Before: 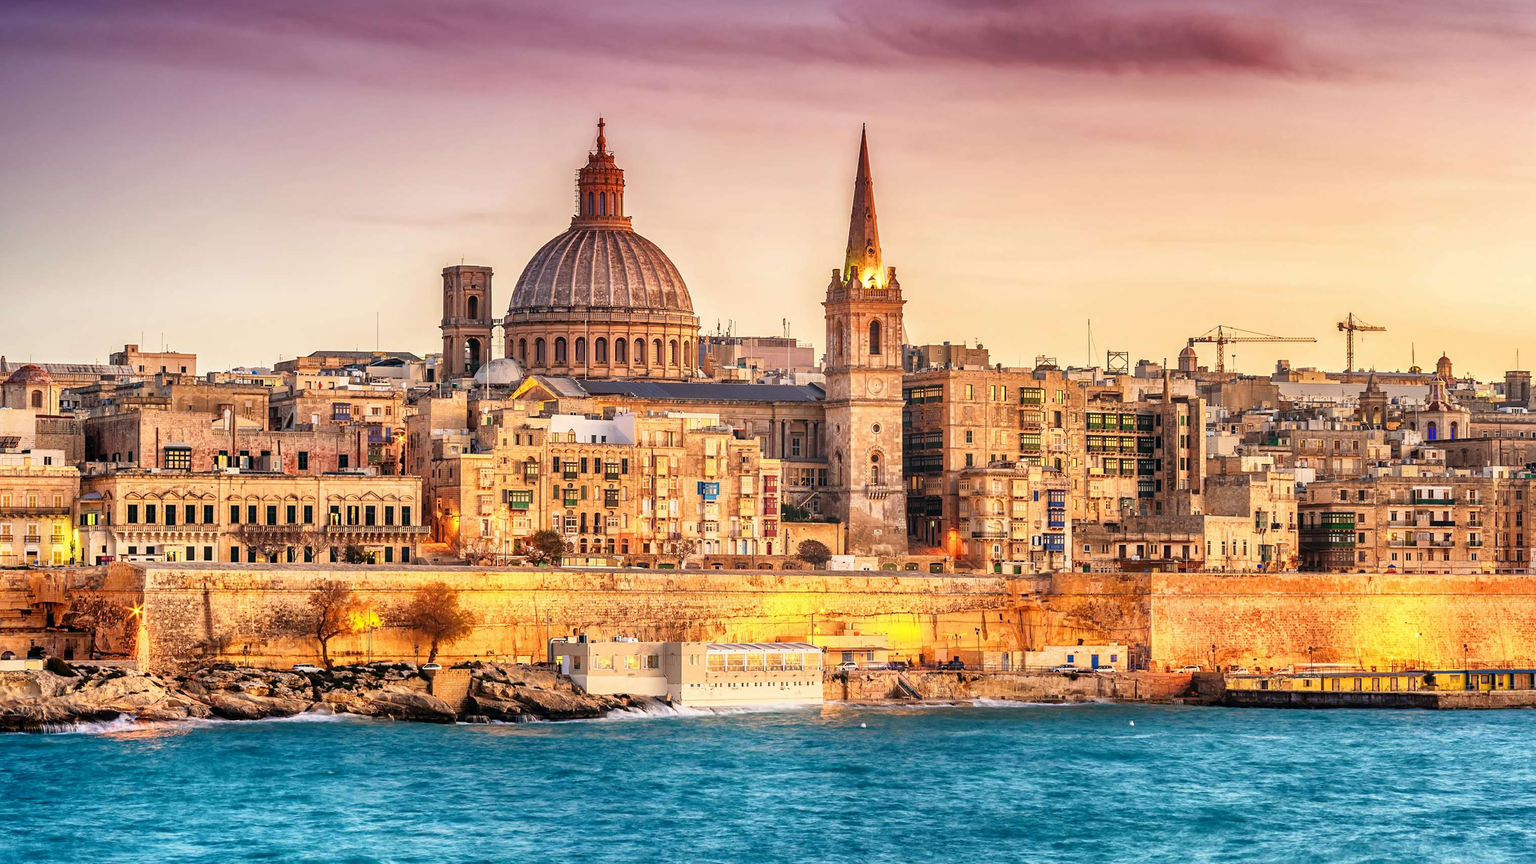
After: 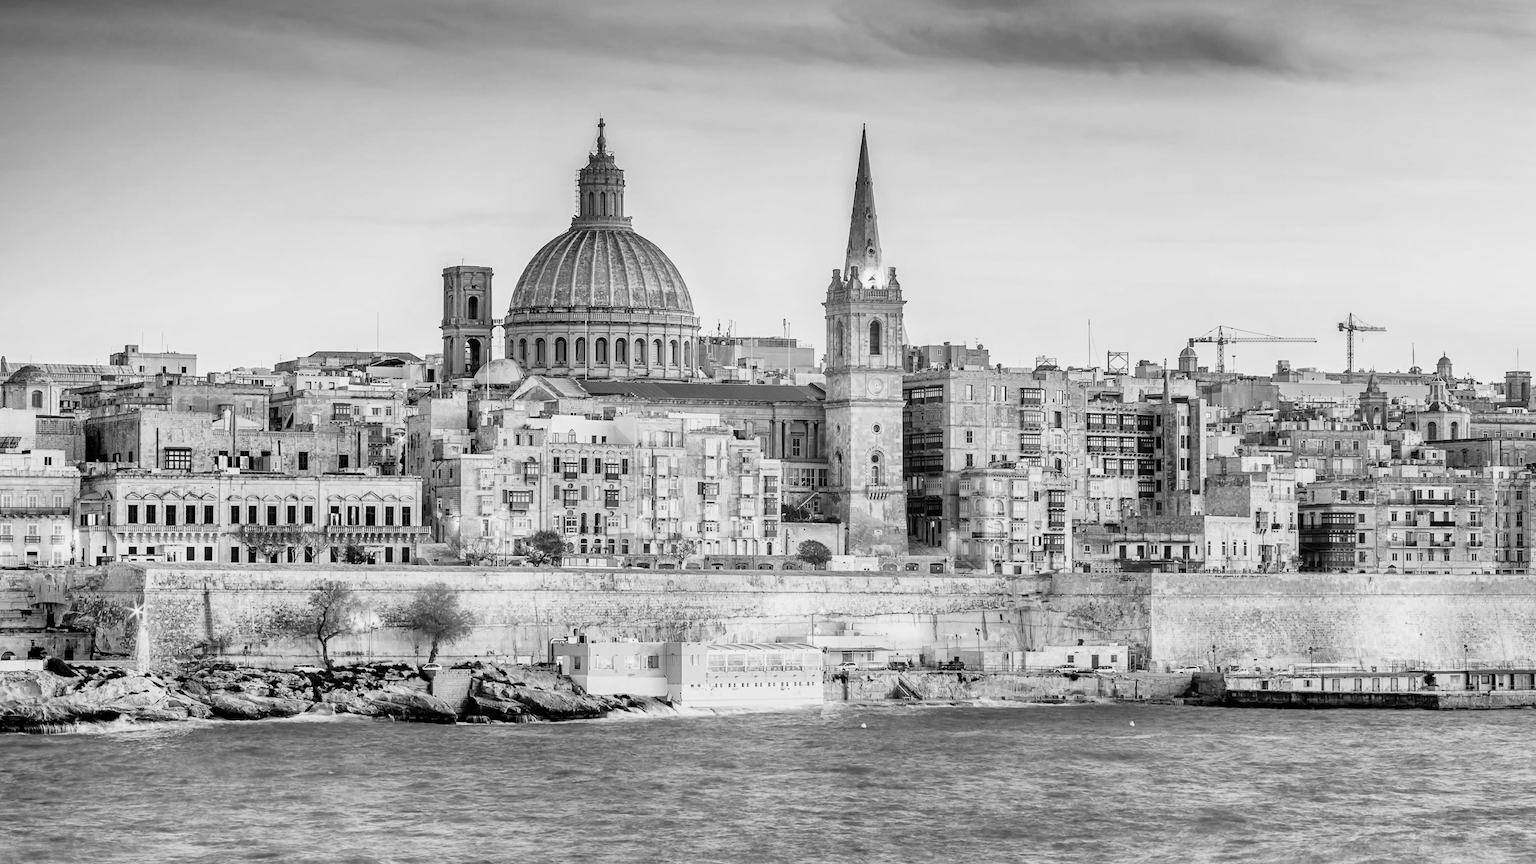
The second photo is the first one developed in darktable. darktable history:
filmic rgb: black relative exposure -8.15 EV, white relative exposure 3.76 EV, hardness 4.46
color calibration: output R [0.946, 0.065, -0.013, 0], output G [-0.246, 1.264, -0.017, 0], output B [0.046, -0.098, 1.05, 0], illuminant custom, x 0.344, y 0.359, temperature 5045.54 K
exposure: black level correction 0.001, exposure 0.675 EV, compensate highlight preservation false
monochrome: a 32, b 64, size 2.3
